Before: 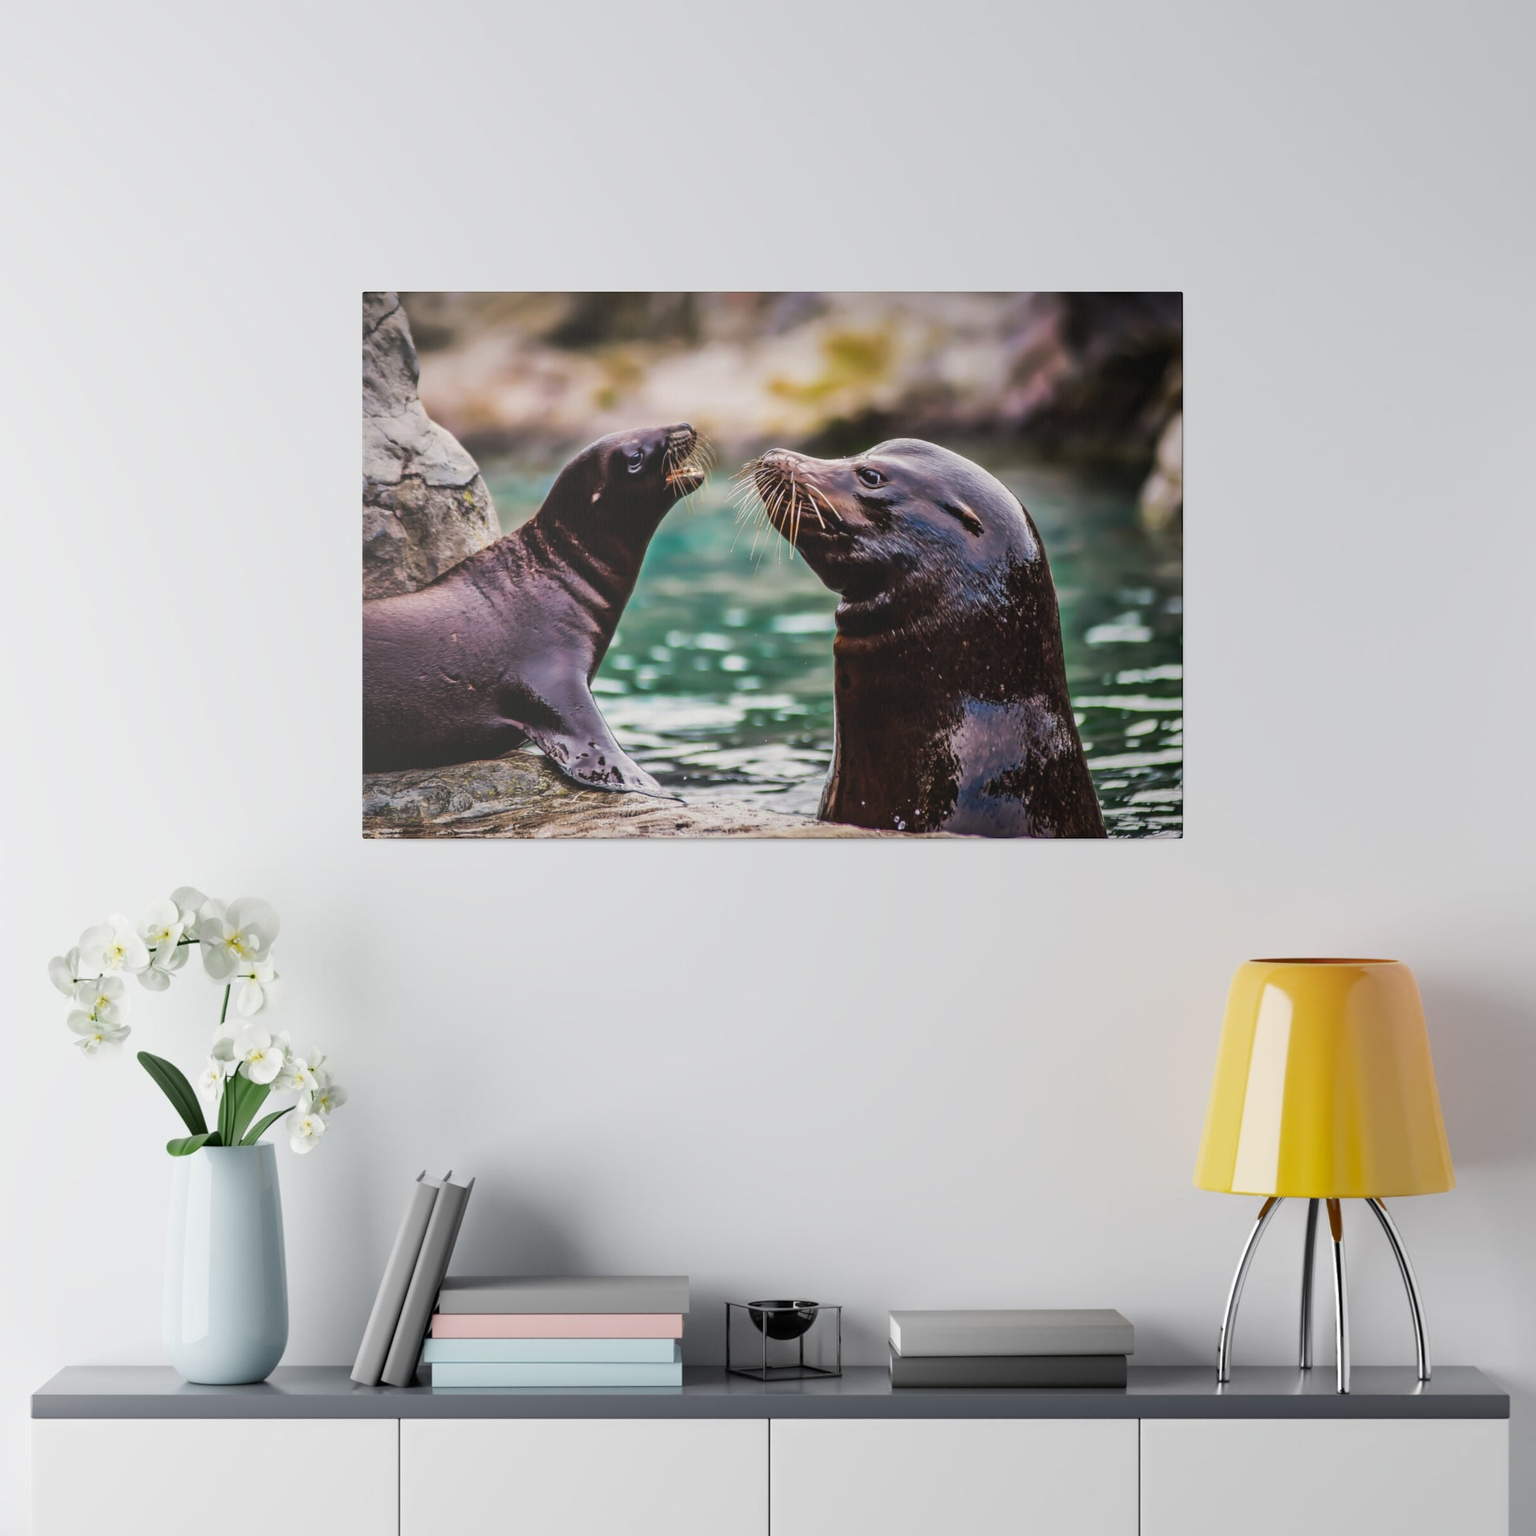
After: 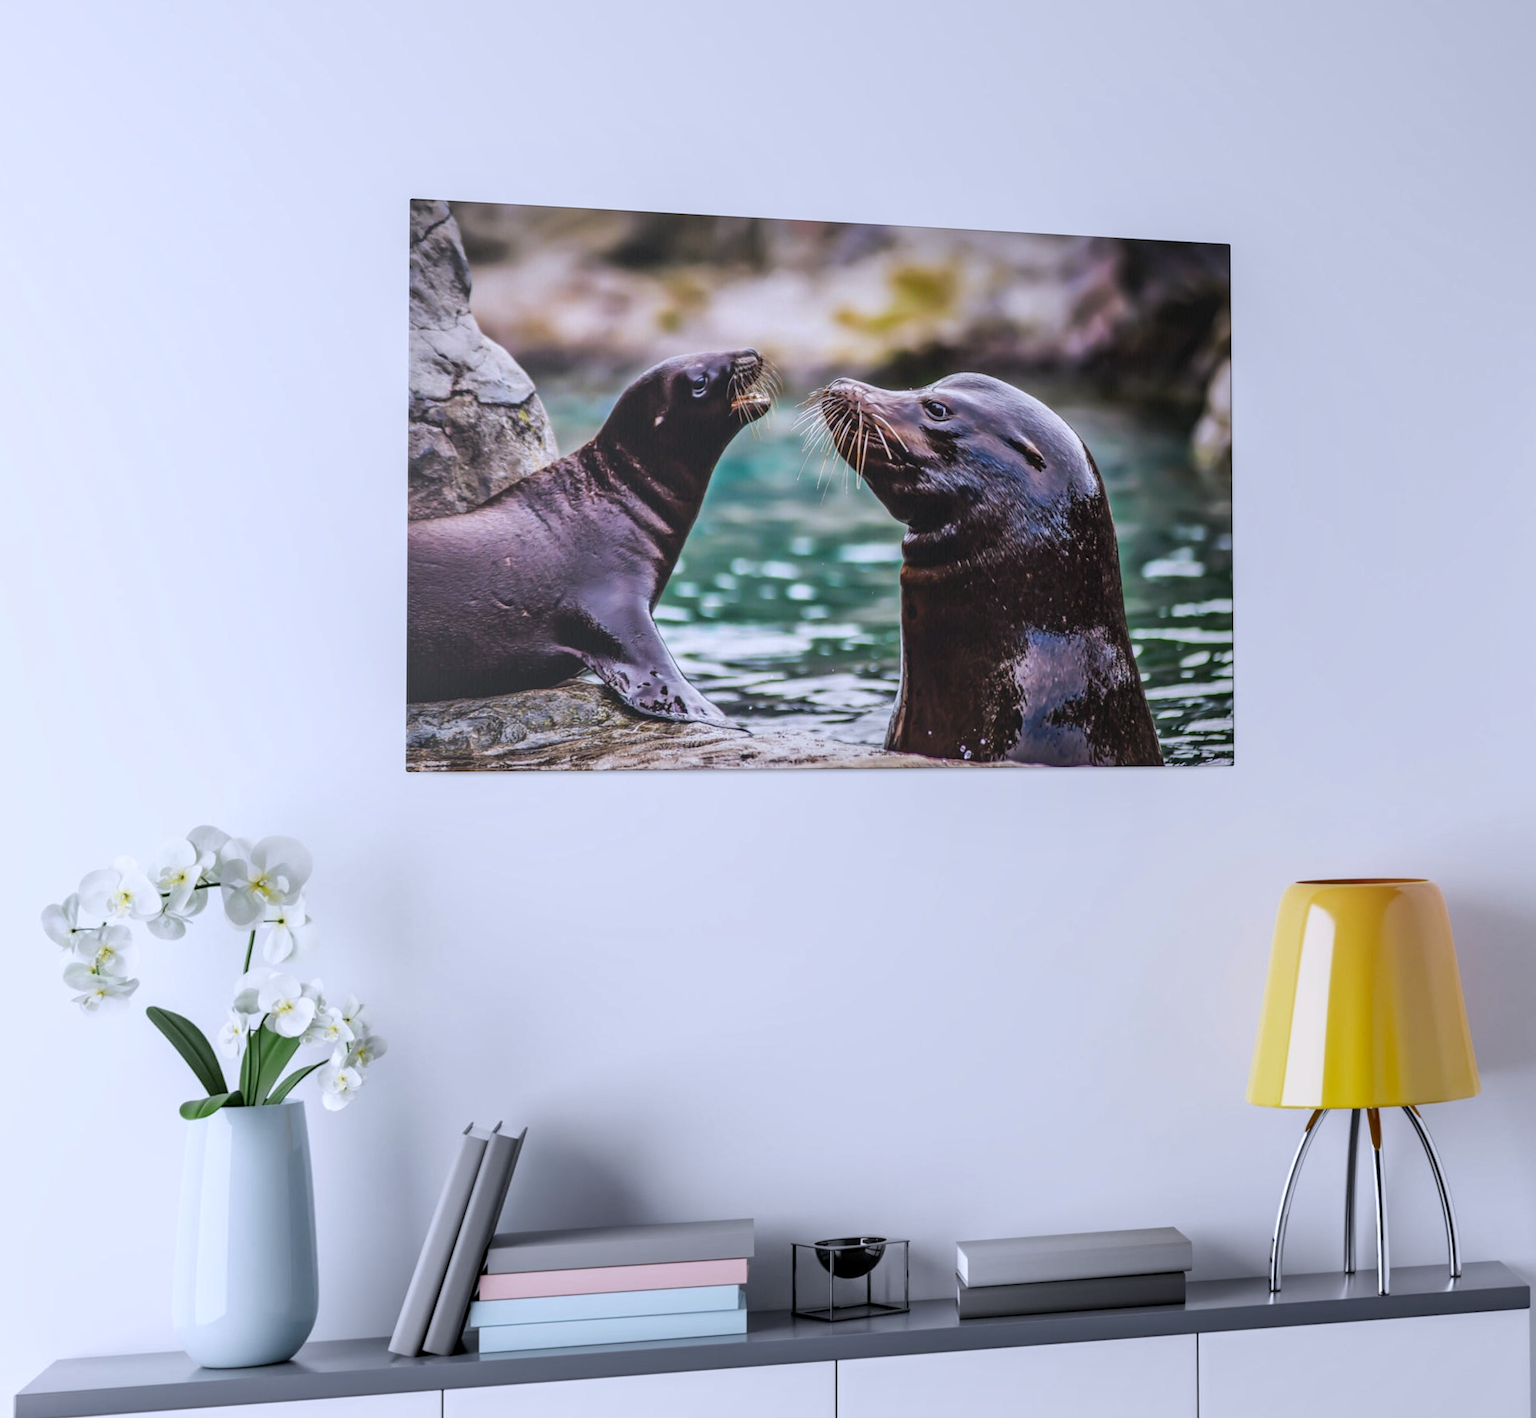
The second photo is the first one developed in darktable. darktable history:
rotate and perspective: rotation -0.013°, lens shift (vertical) -0.027, lens shift (horizontal) 0.178, crop left 0.016, crop right 0.989, crop top 0.082, crop bottom 0.918
white balance: red 0.967, blue 1.119, emerald 0.756
local contrast: on, module defaults
